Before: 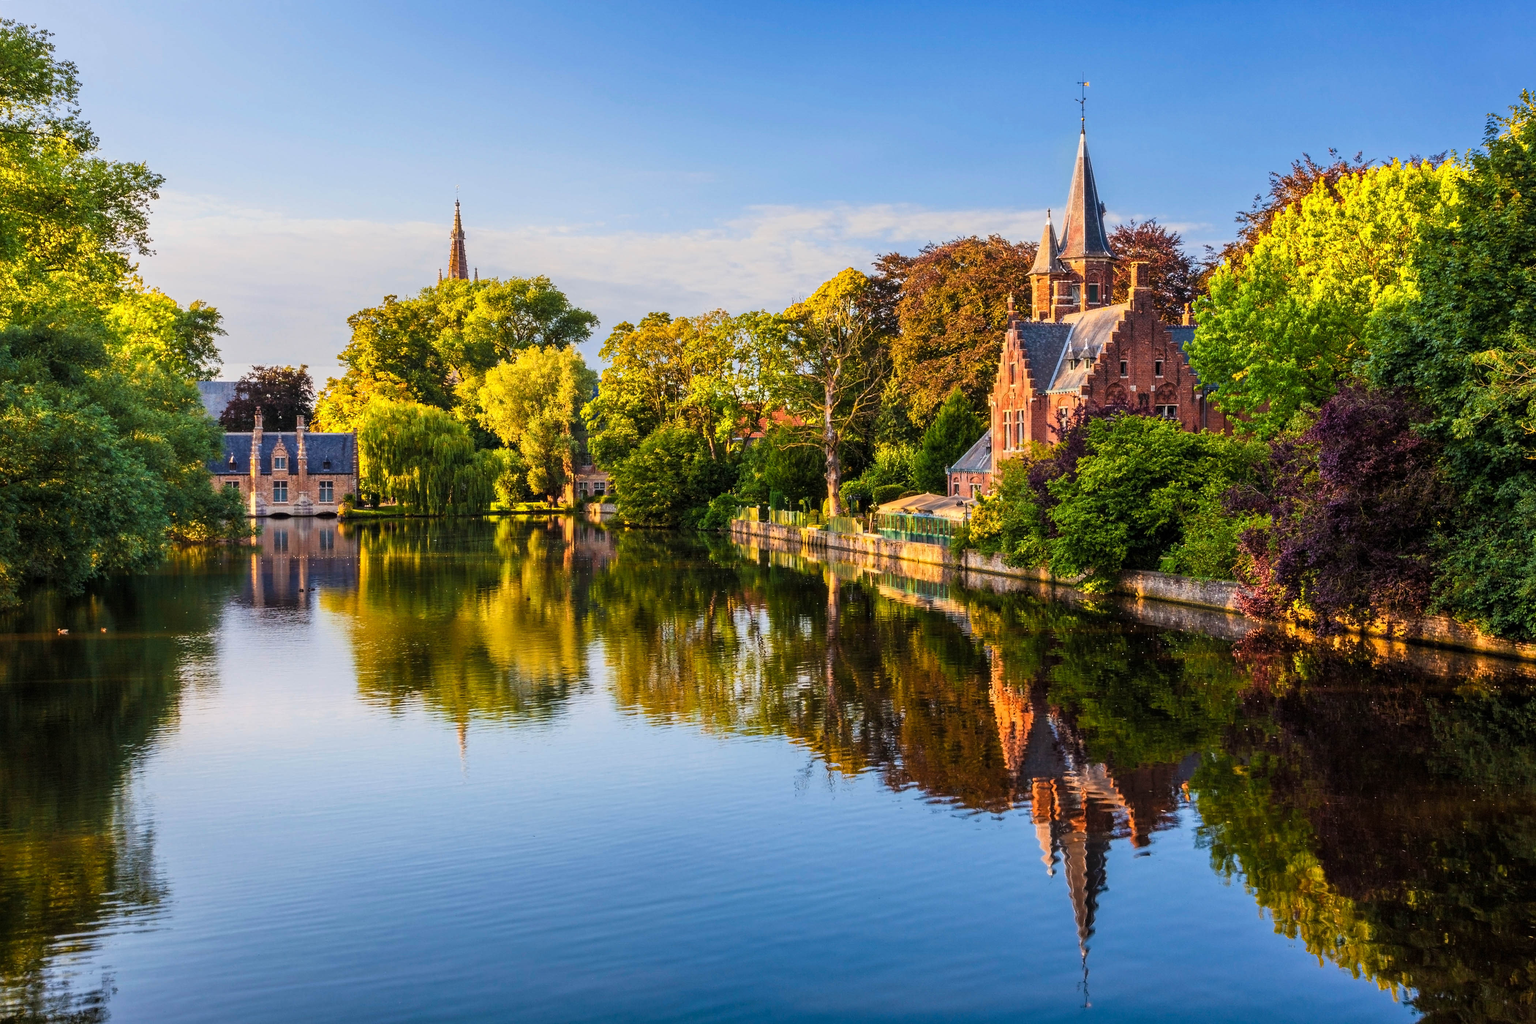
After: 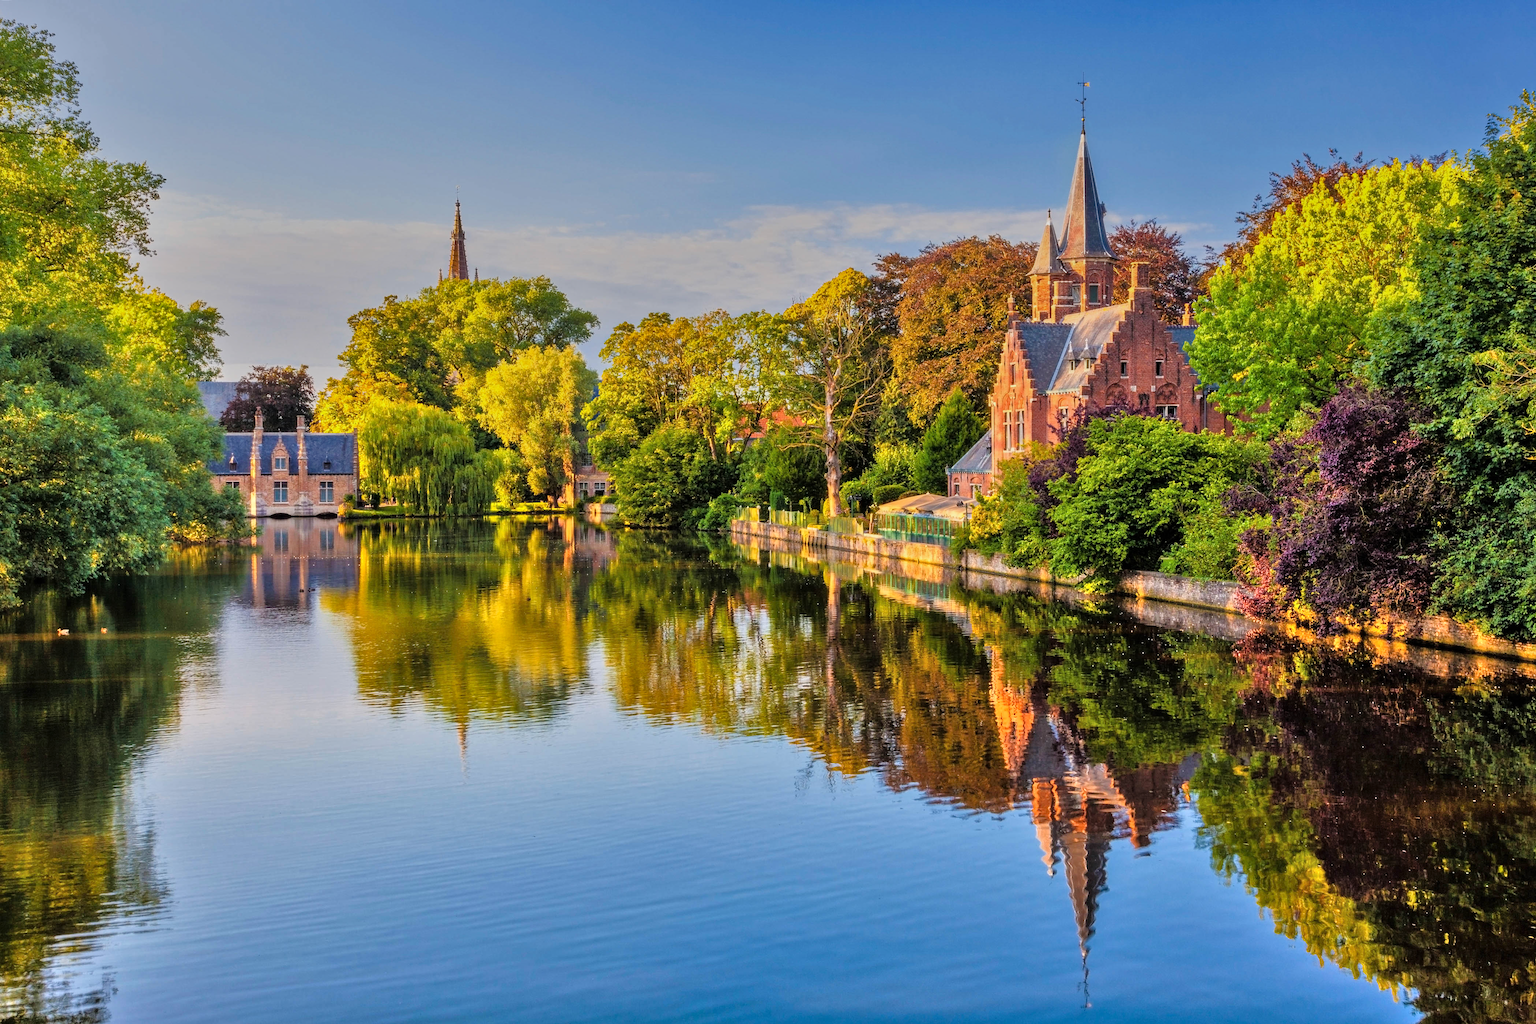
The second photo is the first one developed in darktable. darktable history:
shadows and highlights: low approximation 0.01, soften with gaussian
tone equalizer: -7 EV 0.15 EV, -6 EV 0.6 EV, -5 EV 1.15 EV, -4 EV 1.33 EV, -3 EV 1.15 EV, -2 EV 0.6 EV, -1 EV 0.15 EV, mask exposure compensation -0.5 EV
graduated density: rotation -0.352°, offset 57.64
